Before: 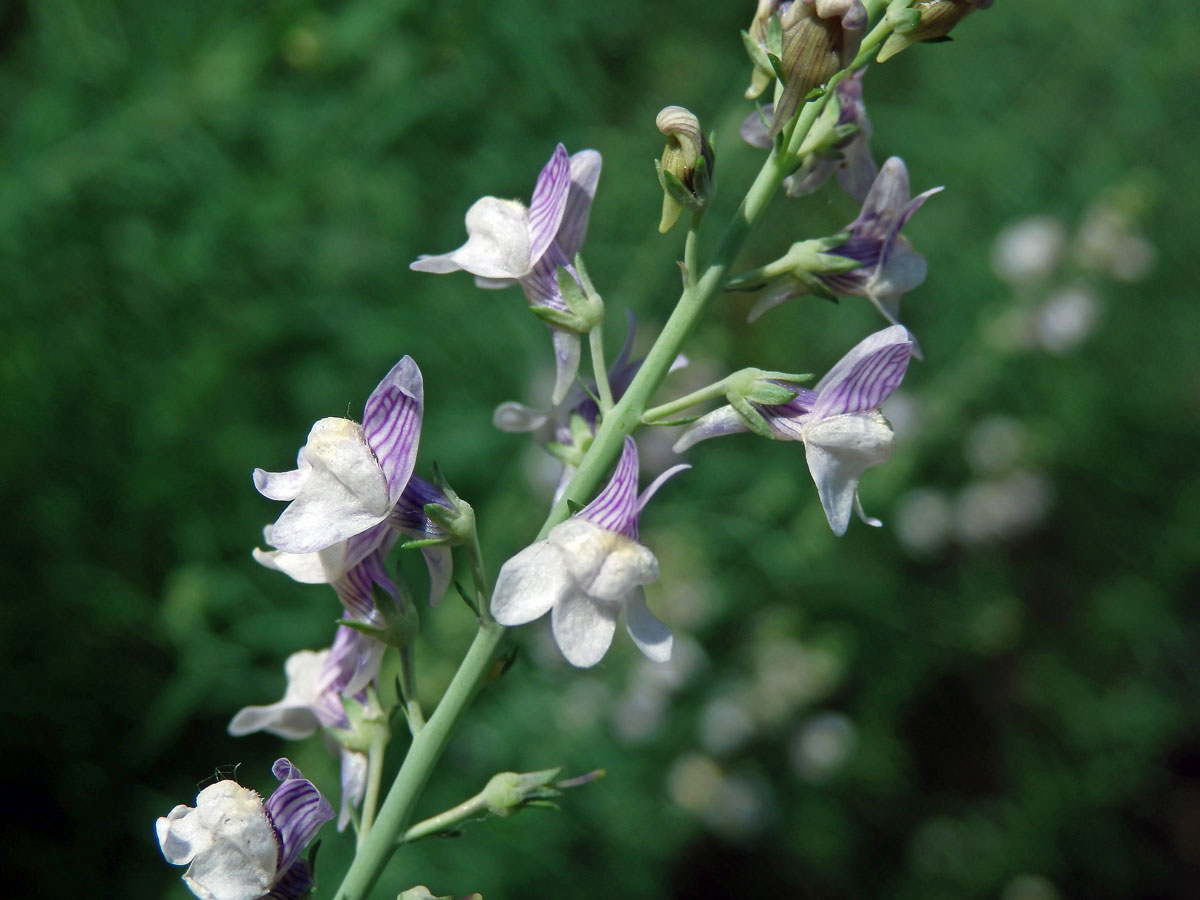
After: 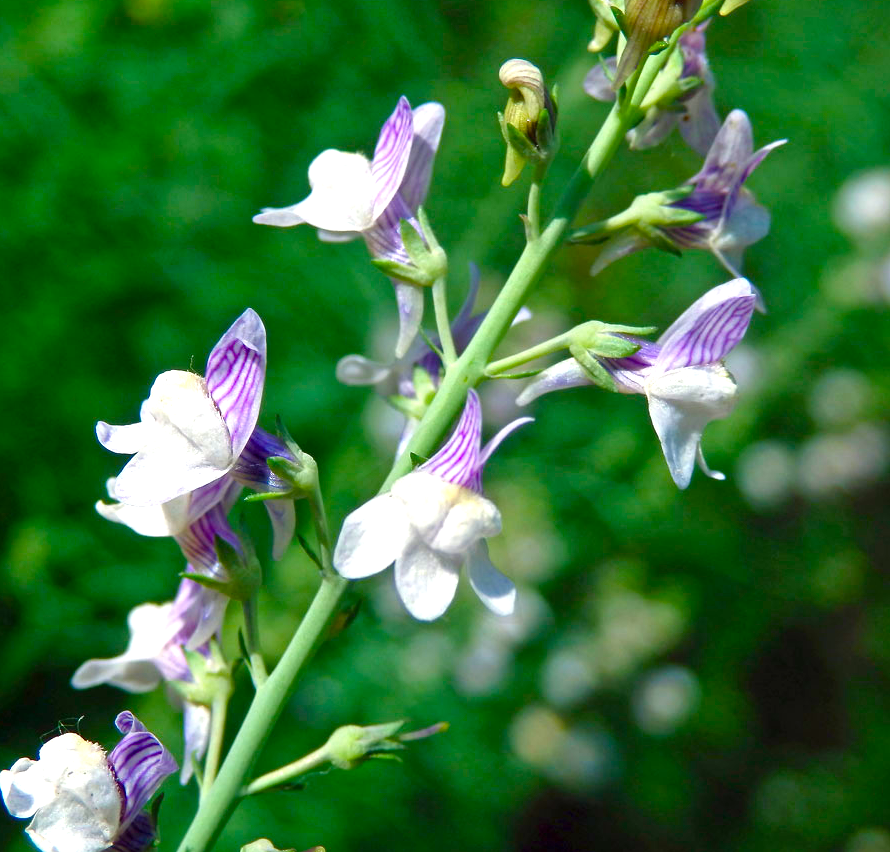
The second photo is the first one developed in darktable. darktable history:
crop and rotate: left 13.15%, top 5.251%, right 12.609%
color balance rgb: perceptual saturation grading › global saturation 20%, perceptual saturation grading › highlights -25%, perceptual saturation grading › shadows 25%, global vibrance 50%
exposure: black level correction 0, exposure 0.7 EV, compensate exposure bias true, compensate highlight preservation false
